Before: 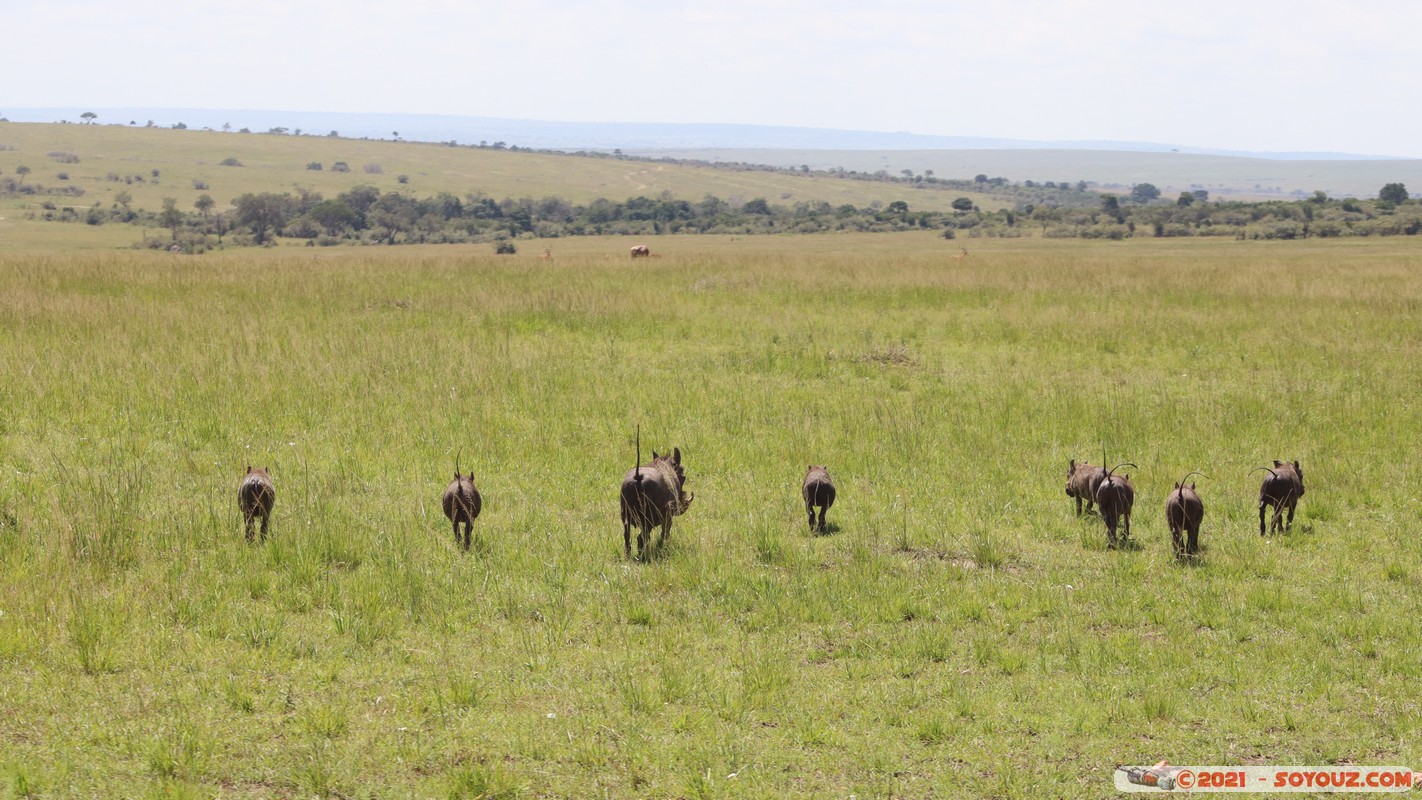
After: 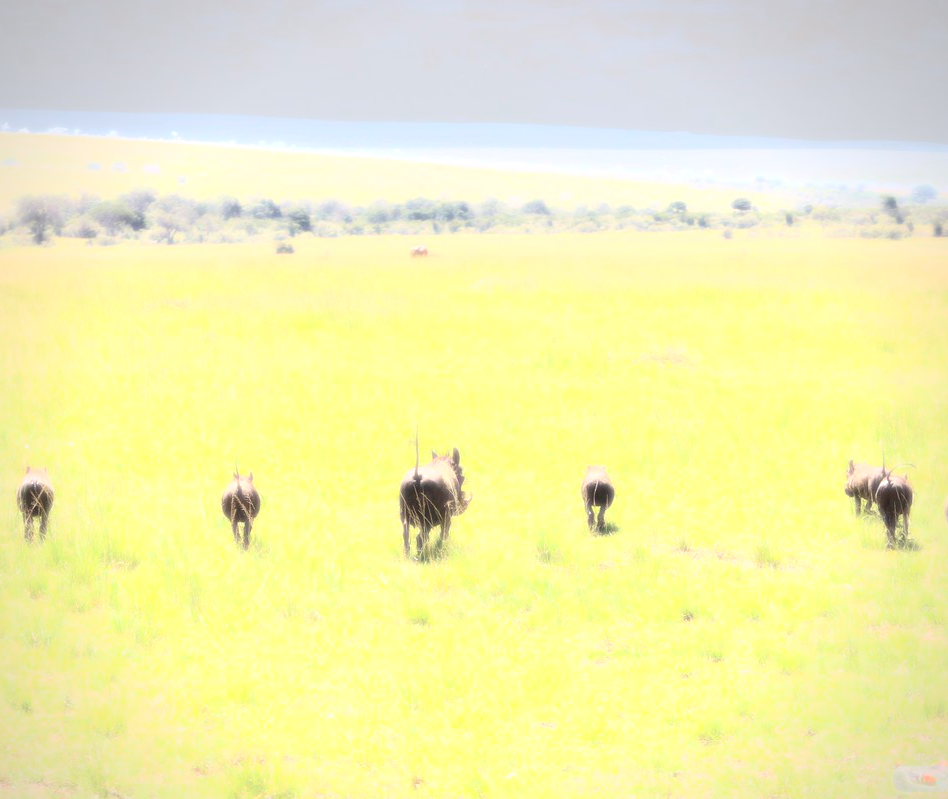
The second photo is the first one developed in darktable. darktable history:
vignetting: fall-off radius 81.94%
bloom: size 0%, threshold 54.82%, strength 8.31%
exposure: black level correction 0, exposure 1.2 EV, compensate exposure bias true, compensate highlight preservation false
crop and rotate: left 15.546%, right 17.787%
